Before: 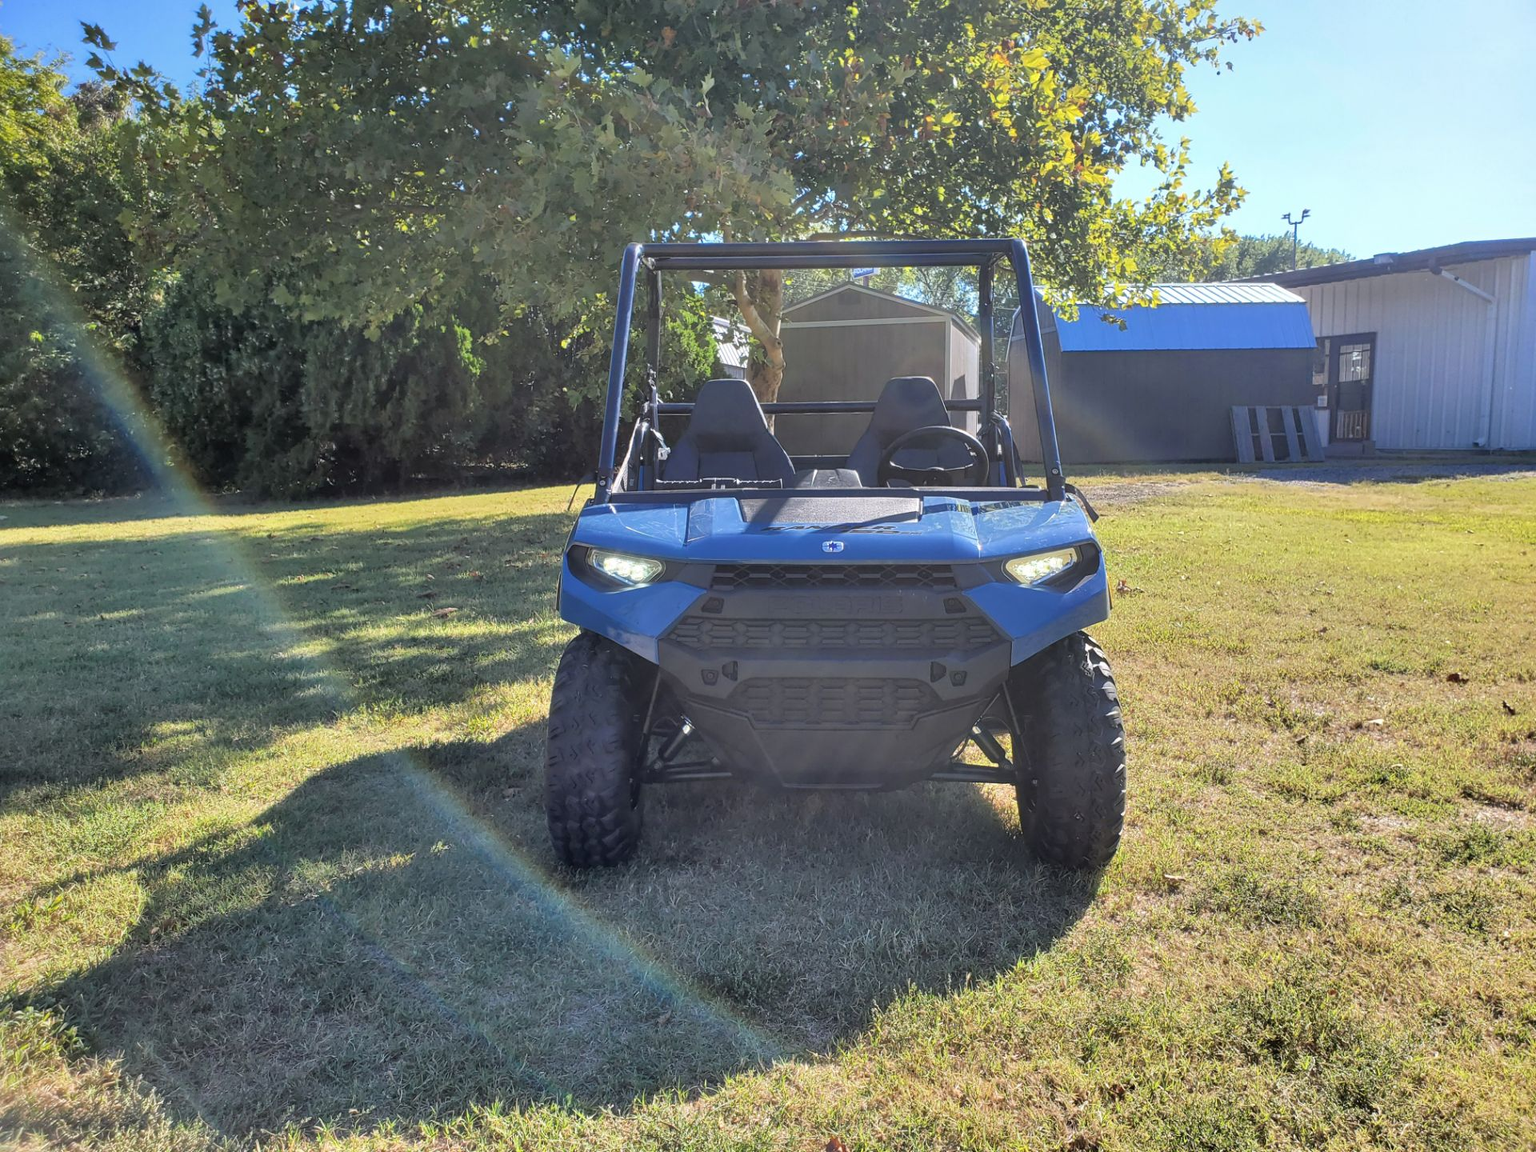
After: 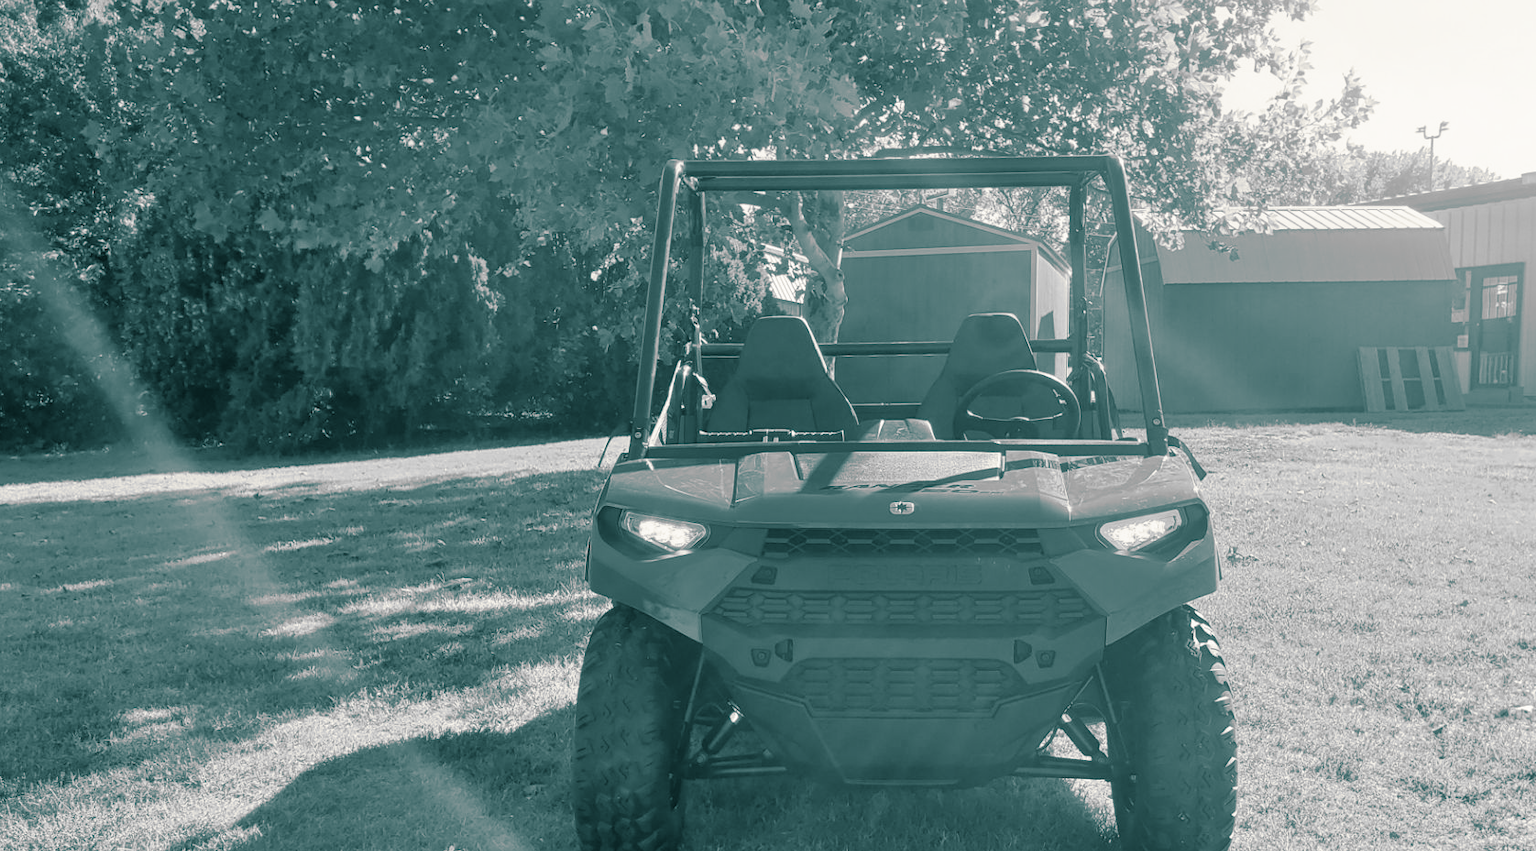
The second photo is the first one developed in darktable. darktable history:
monochrome: size 1
crop: left 3.015%, top 8.969%, right 9.647%, bottom 26.457%
split-toning: shadows › hue 186.43°, highlights › hue 49.29°, compress 30.29%
bloom: size 40%
white balance: red 0.954, blue 1.079
